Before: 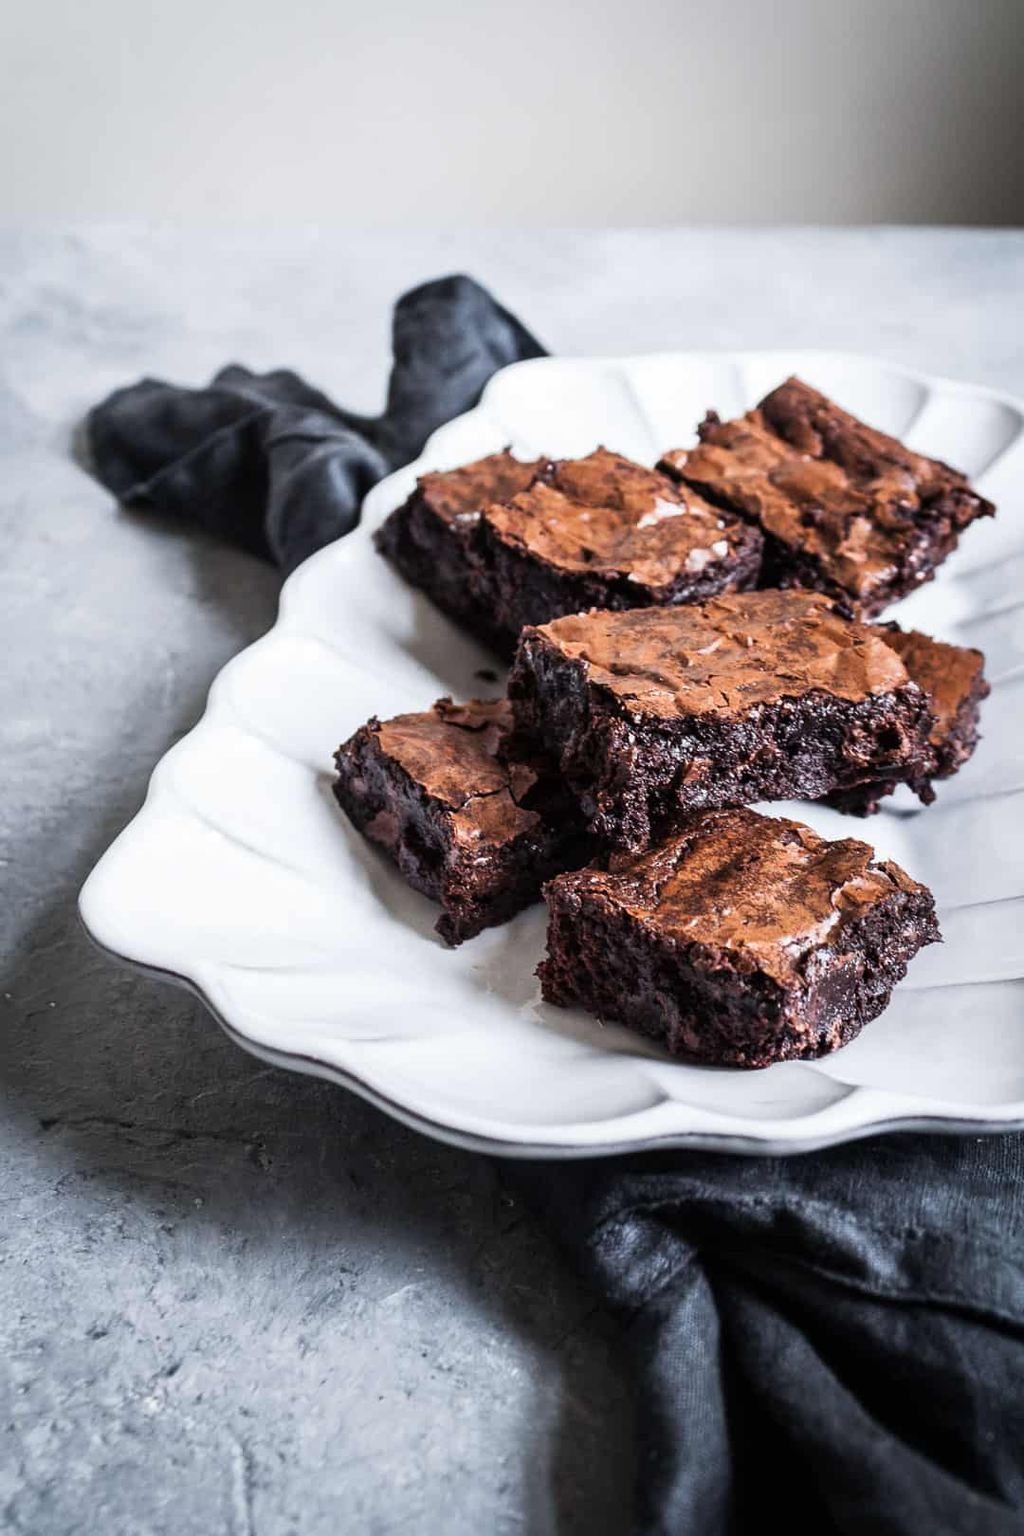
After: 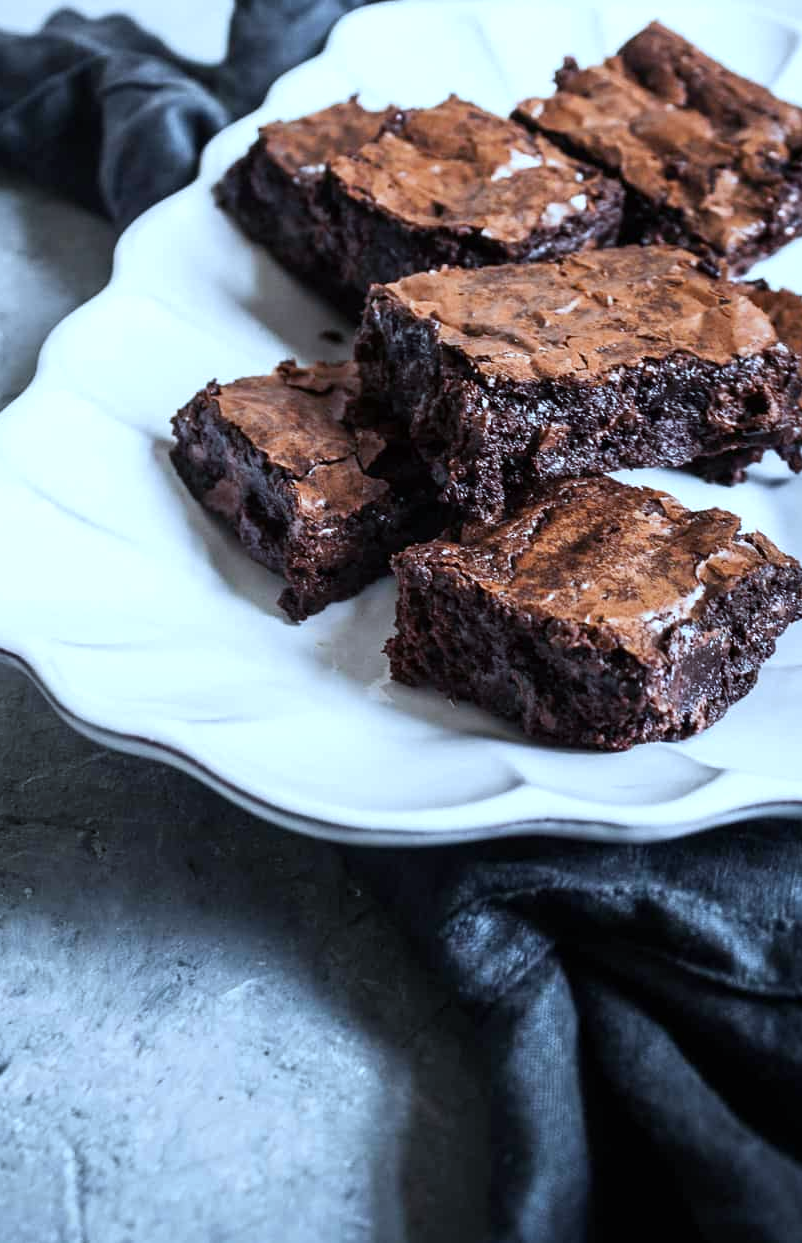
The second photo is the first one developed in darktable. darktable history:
color calibration: illuminant F (fluorescent), F source F9 (Cool White Deluxe 4150 K) – high CRI, x 0.375, y 0.373, temperature 4150.95 K
color zones: curves: ch0 [(0.068, 0.464) (0.25, 0.5) (0.48, 0.508) (0.75, 0.536) (0.886, 0.476) (0.967, 0.456)]; ch1 [(0.066, 0.456) (0.25, 0.5) (0.616, 0.508) (0.746, 0.56) (0.934, 0.444)]
crop: left 16.852%, top 23.217%, right 8.871%
